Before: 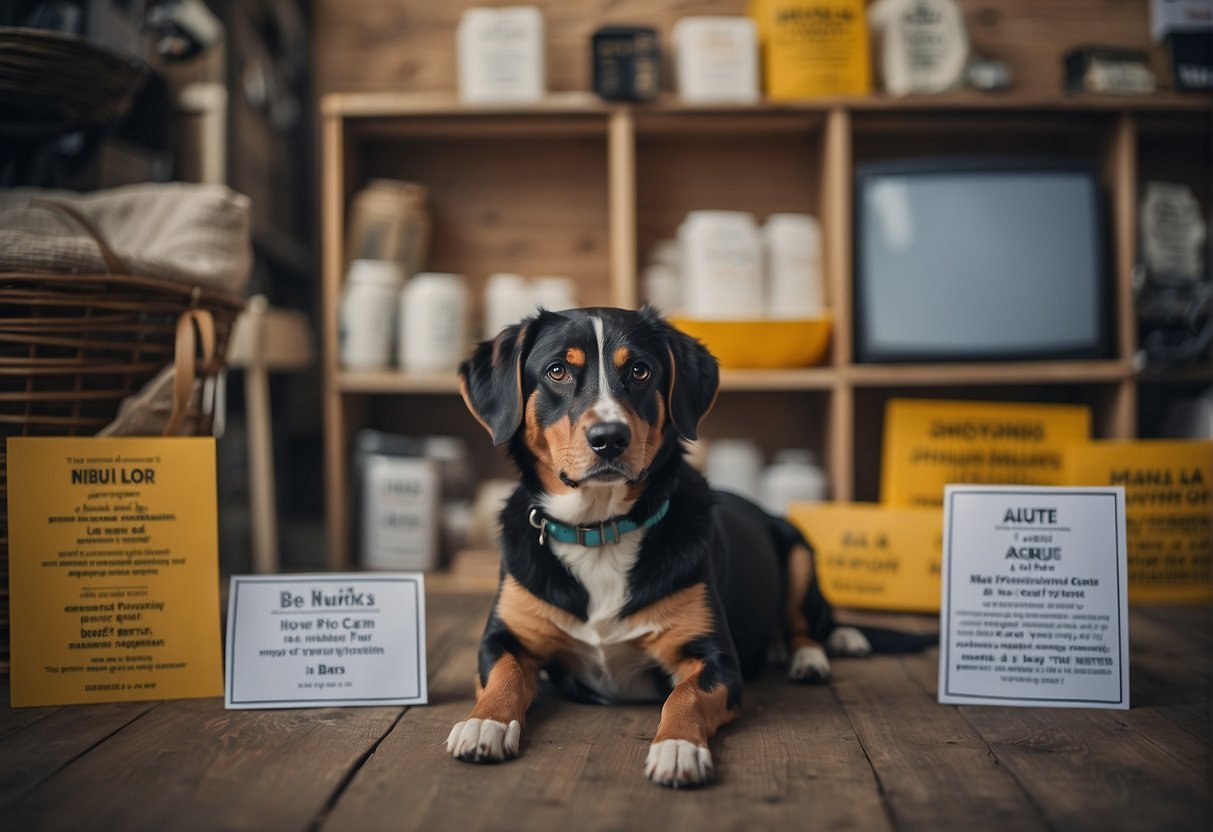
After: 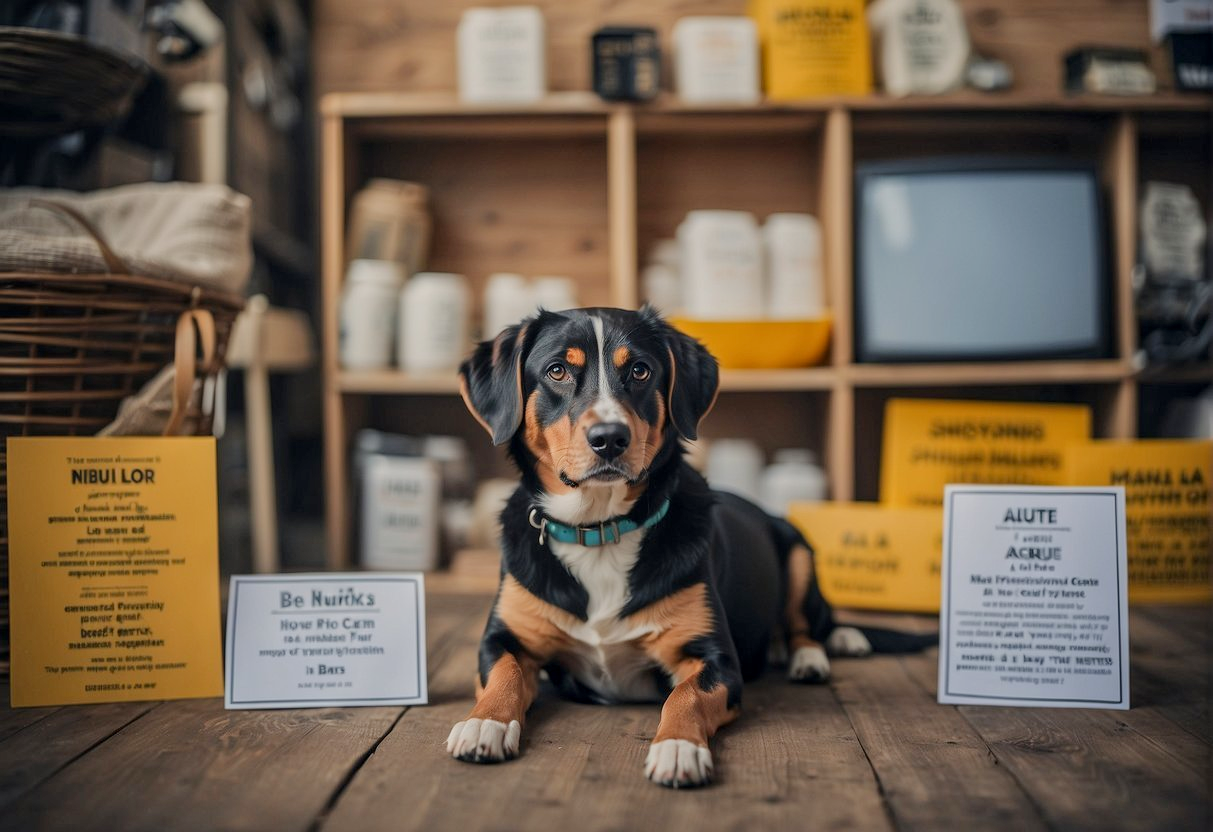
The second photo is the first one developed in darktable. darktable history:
local contrast: on, module defaults
tone curve: curves: ch0 [(0, 0) (0.402, 0.473) (0.673, 0.68) (0.899, 0.832) (0.999, 0.903)]; ch1 [(0, 0) (0.379, 0.262) (0.464, 0.425) (0.498, 0.49) (0.507, 0.5) (0.53, 0.532) (0.582, 0.583) (0.68, 0.672) (0.791, 0.748) (1, 0.896)]; ch2 [(0, 0) (0.199, 0.414) (0.438, 0.49) (0.496, 0.501) (0.515, 0.546) (0.577, 0.605) (0.632, 0.649) (0.717, 0.727) (0.845, 0.855) (0.998, 0.977)], color space Lab, linked channels, preserve colors none
